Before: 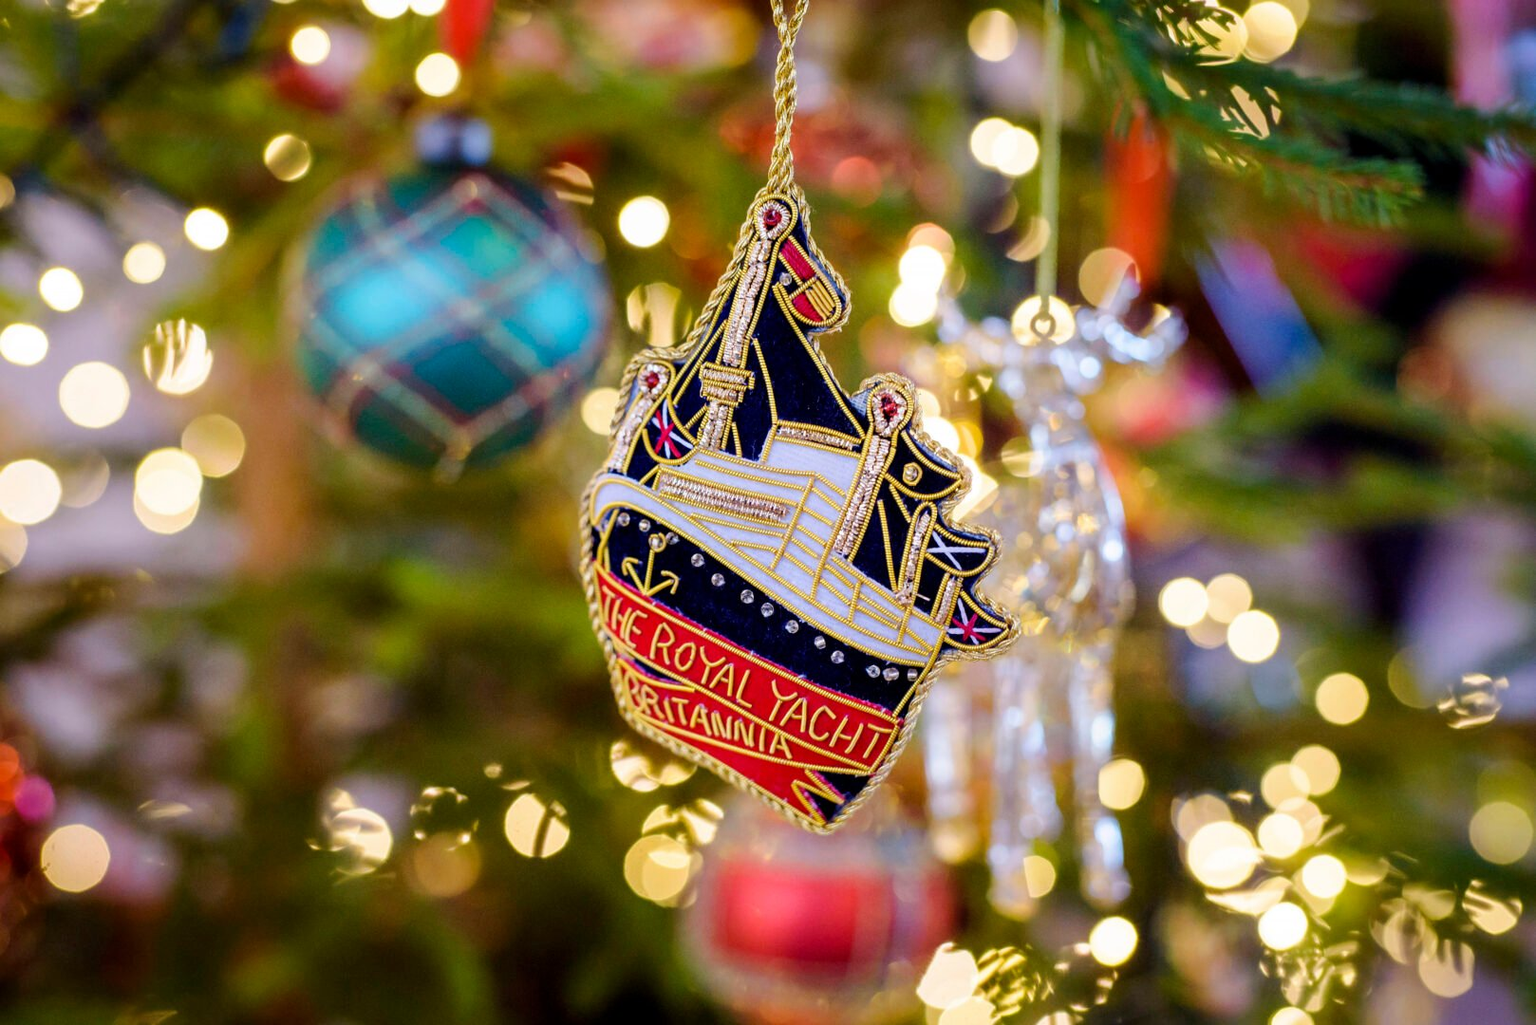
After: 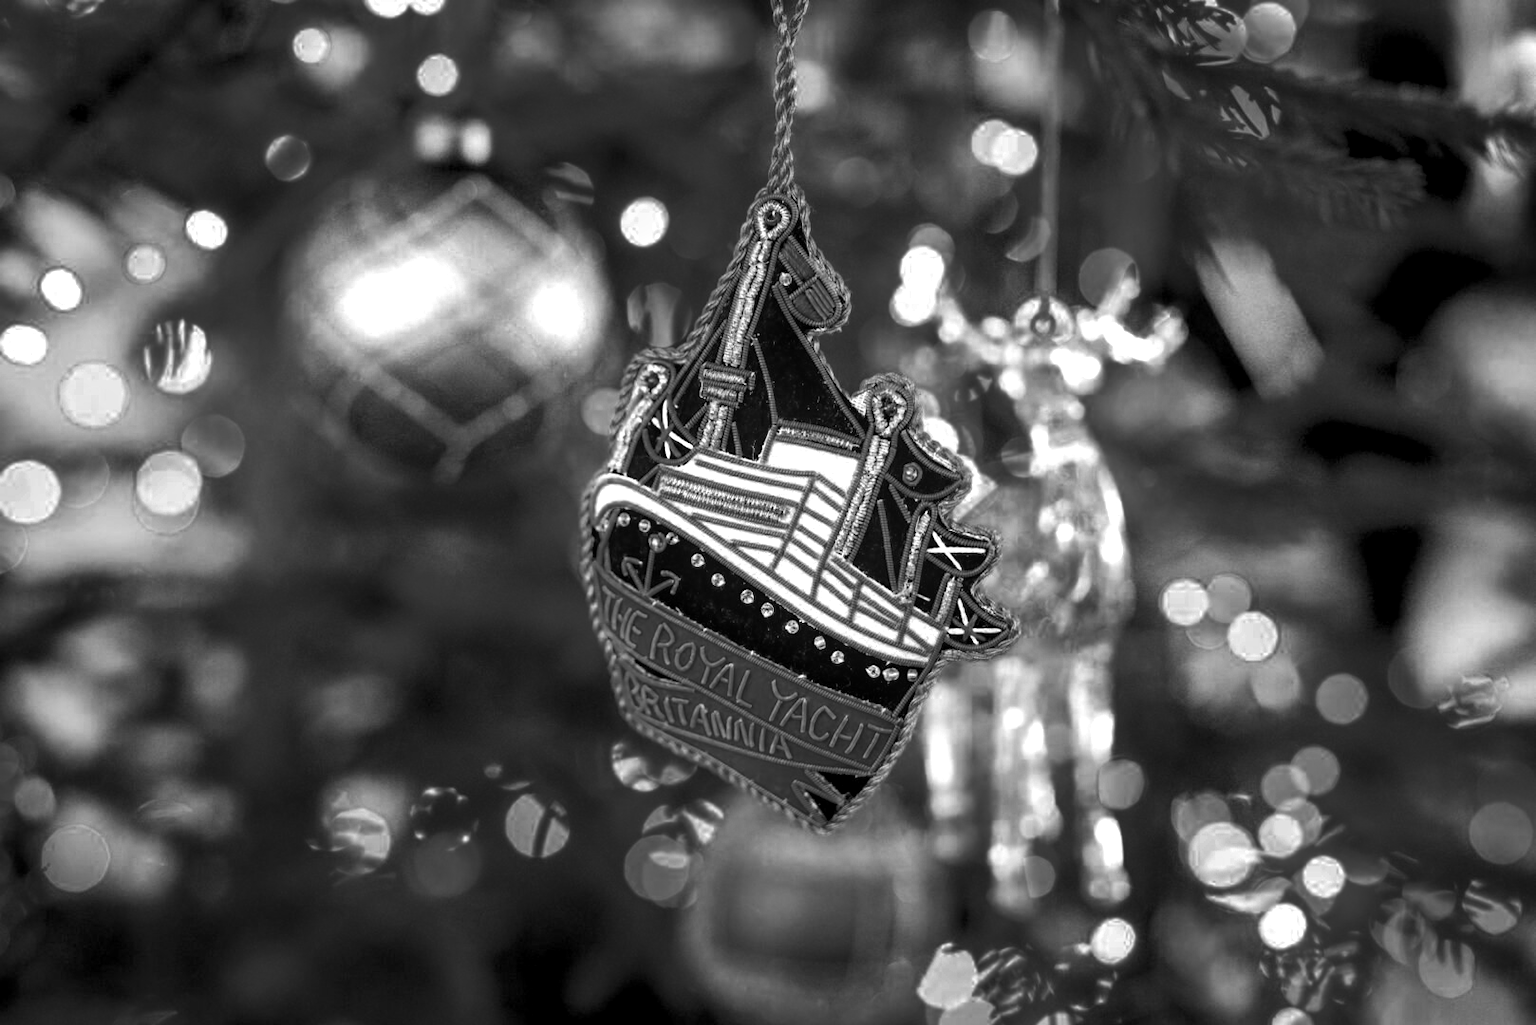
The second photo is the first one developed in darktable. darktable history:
local contrast: detail 130%
color zones: curves: ch0 [(0.287, 0.048) (0.493, 0.484) (0.737, 0.816)]; ch1 [(0, 0) (0.143, 0) (0.286, 0) (0.429, 0) (0.571, 0) (0.714, 0) (0.857, 0)]
